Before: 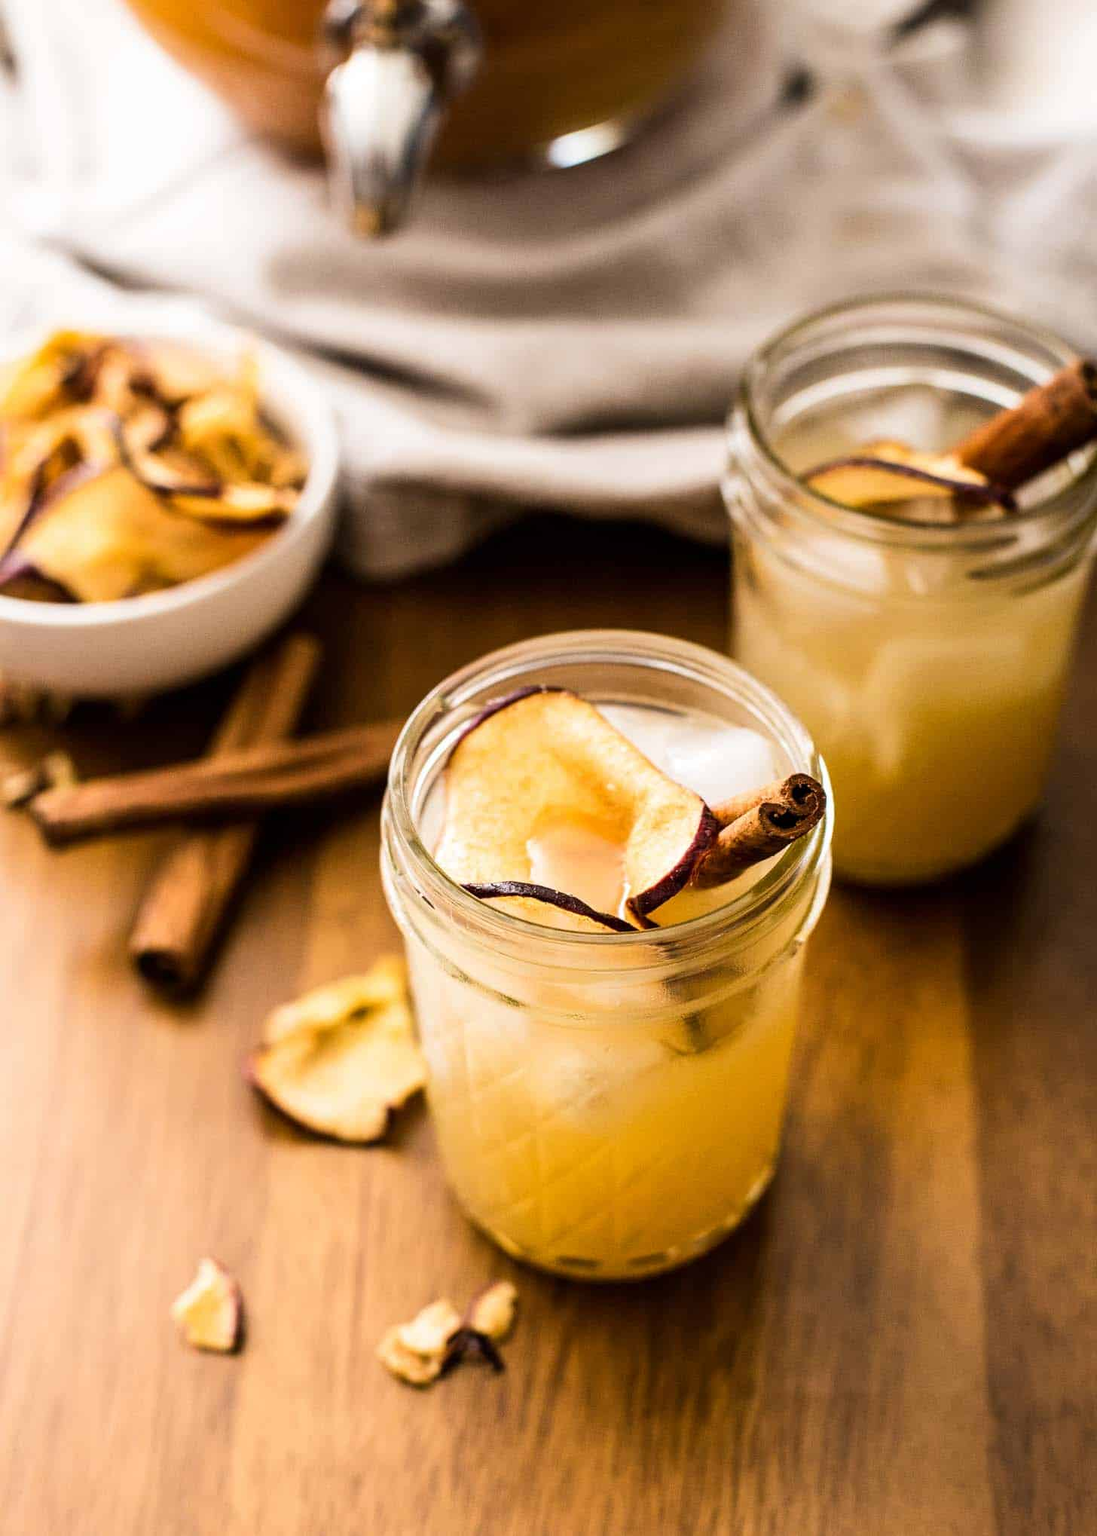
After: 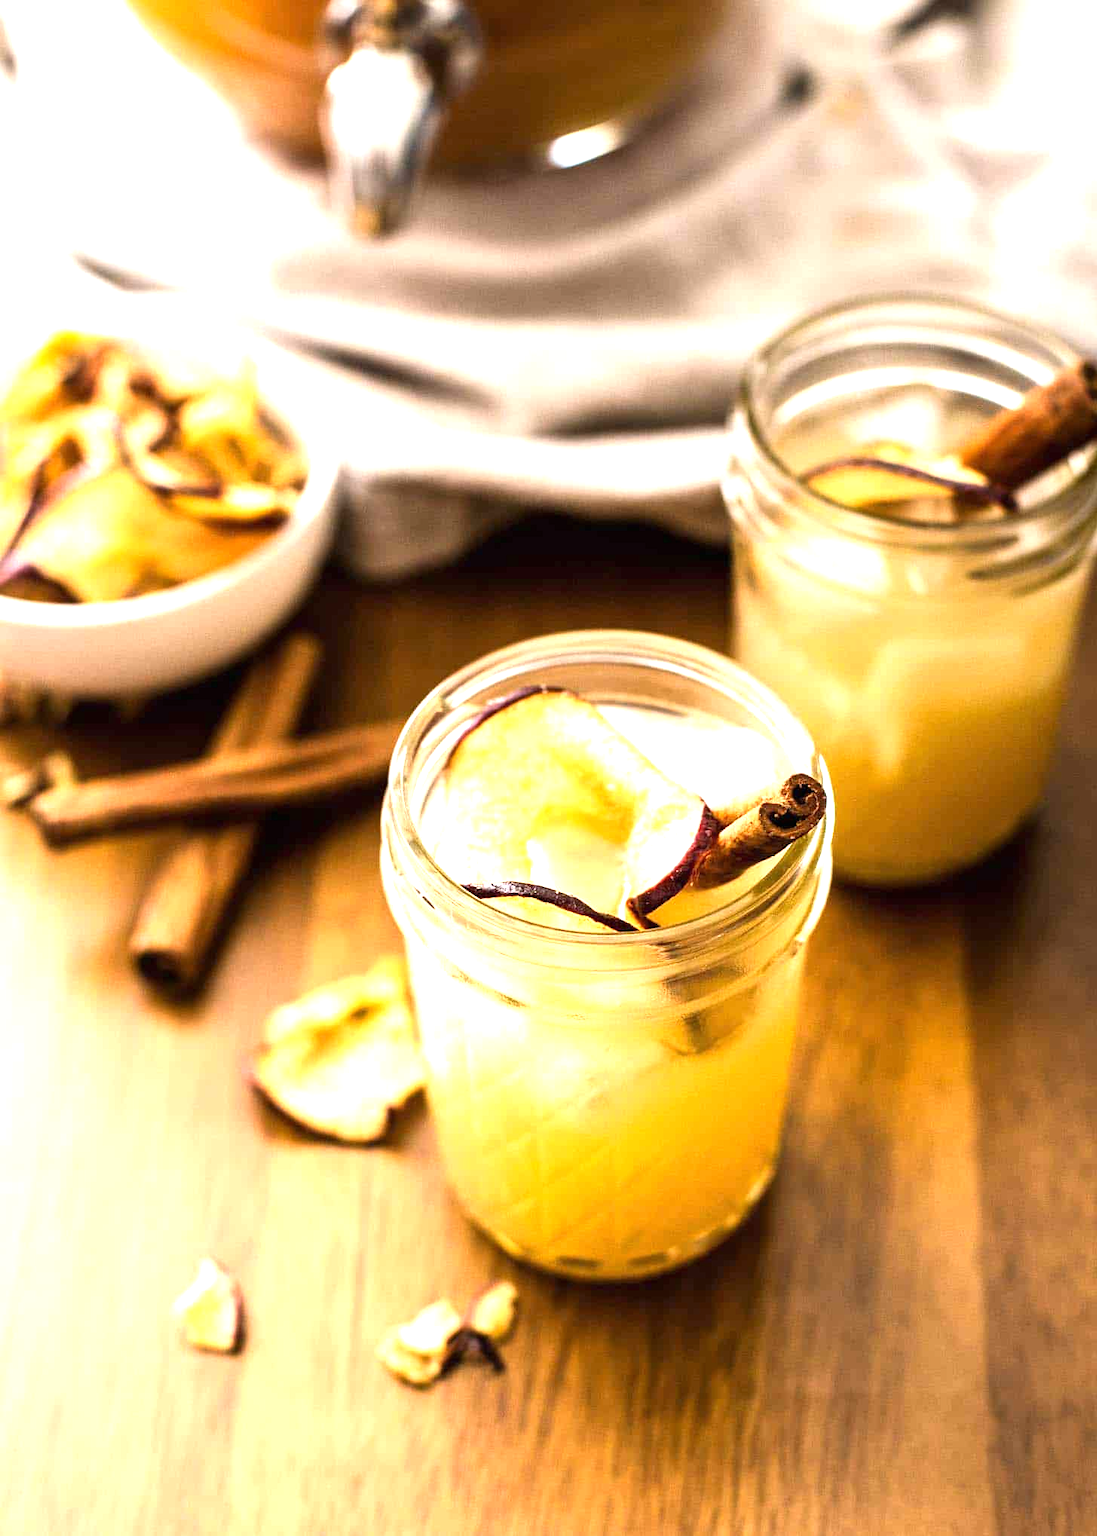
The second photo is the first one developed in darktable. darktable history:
exposure: black level correction 0, exposure 1.014 EV, compensate exposure bias true, compensate highlight preservation false
